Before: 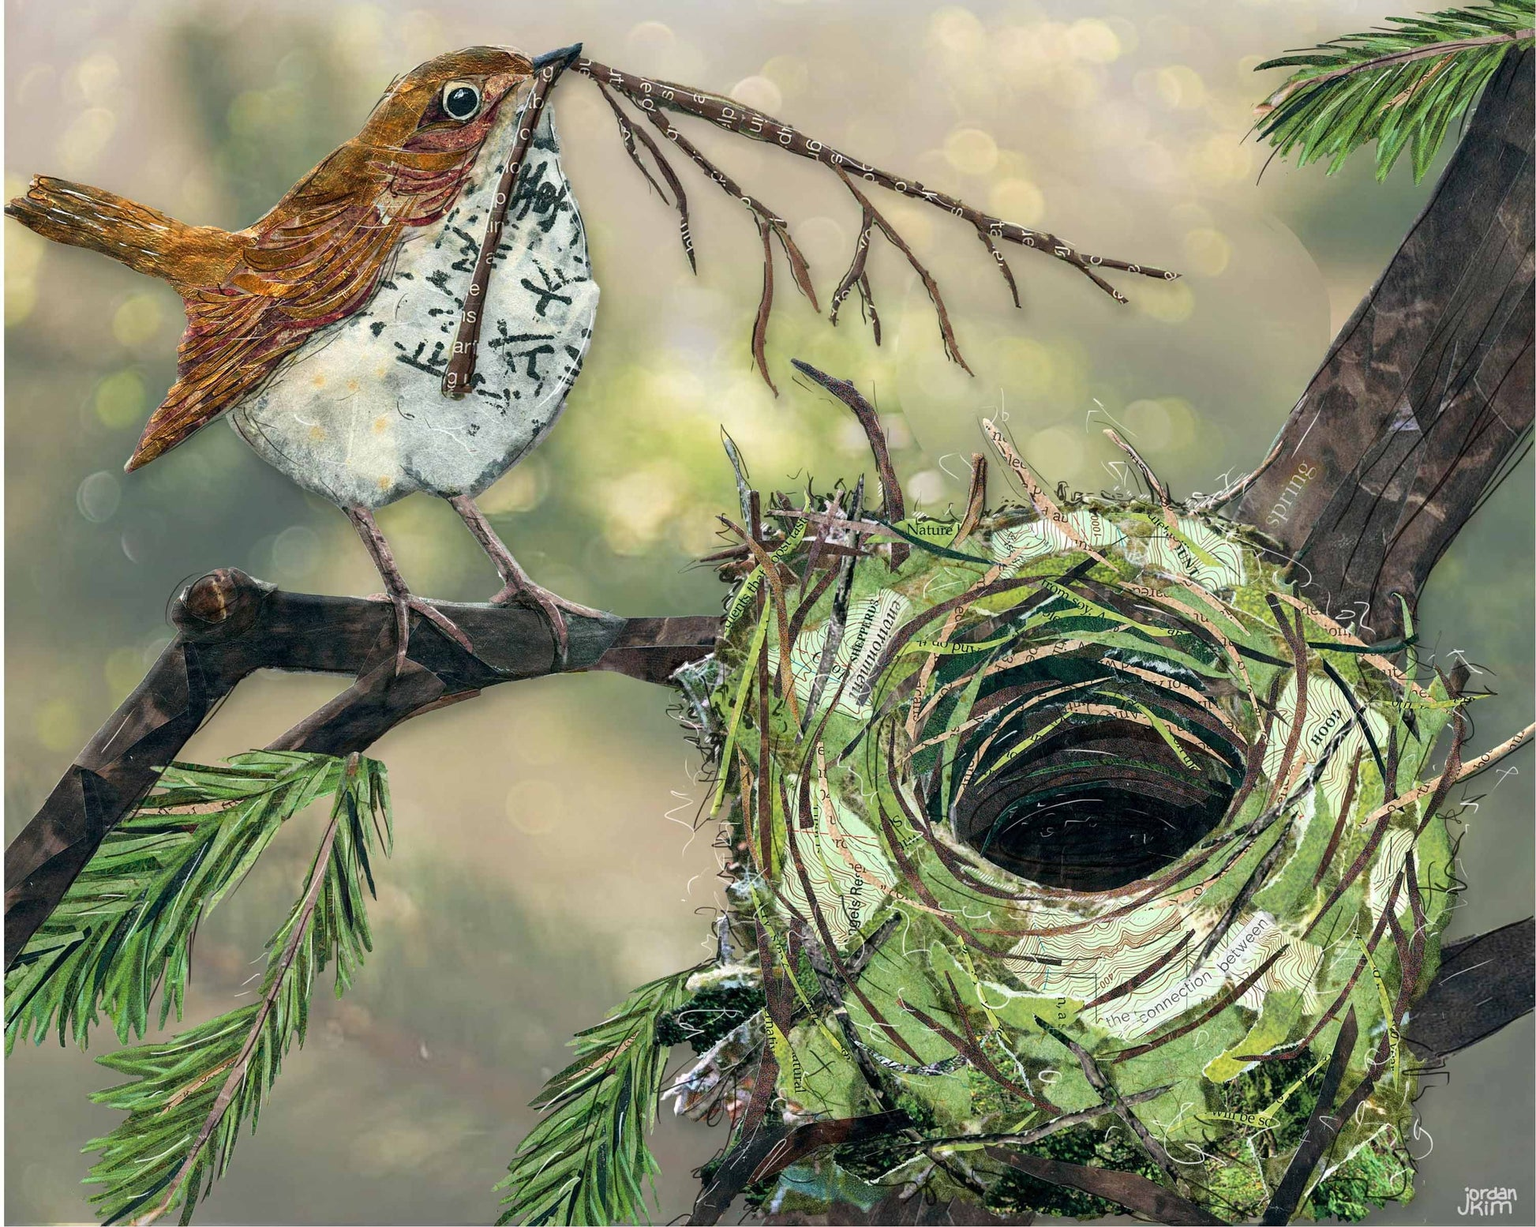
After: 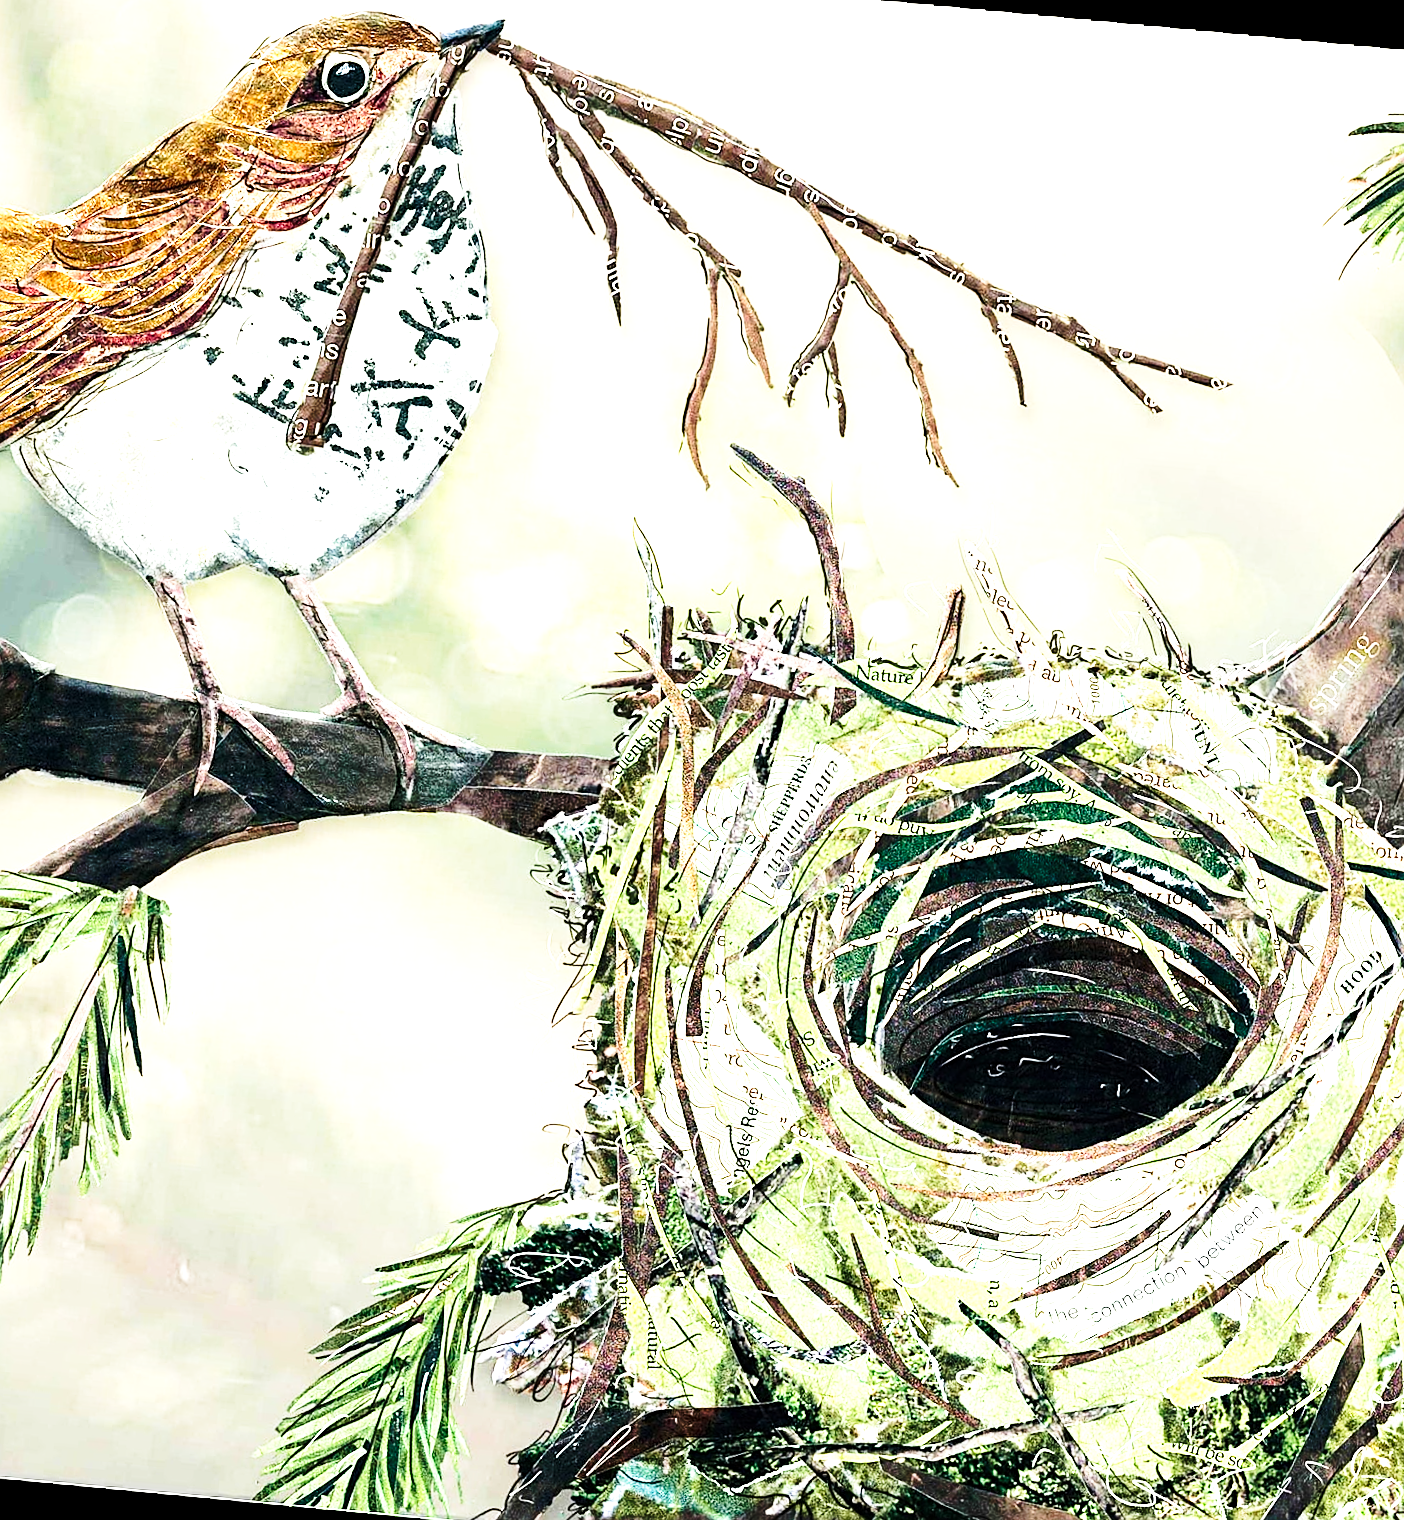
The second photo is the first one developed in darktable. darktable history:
rotate and perspective: rotation 2.17°, automatic cropping off
tone equalizer: -8 EV -1.08 EV, -7 EV -1.01 EV, -6 EV -0.867 EV, -5 EV -0.578 EV, -3 EV 0.578 EV, -2 EV 0.867 EV, -1 EV 1.01 EV, +0 EV 1.08 EV, edges refinement/feathering 500, mask exposure compensation -1.57 EV, preserve details no
sharpen: on, module defaults
crop and rotate: angle -3.27°, left 14.277%, top 0.028%, right 10.766%, bottom 0.028%
base curve: curves: ch0 [(0, 0) (0.028, 0.03) (0.121, 0.232) (0.46, 0.748) (0.859, 0.968) (1, 1)], preserve colors none
velvia: on, module defaults
exposure: exposure 0.64 EV, compensate highlight preservation false
